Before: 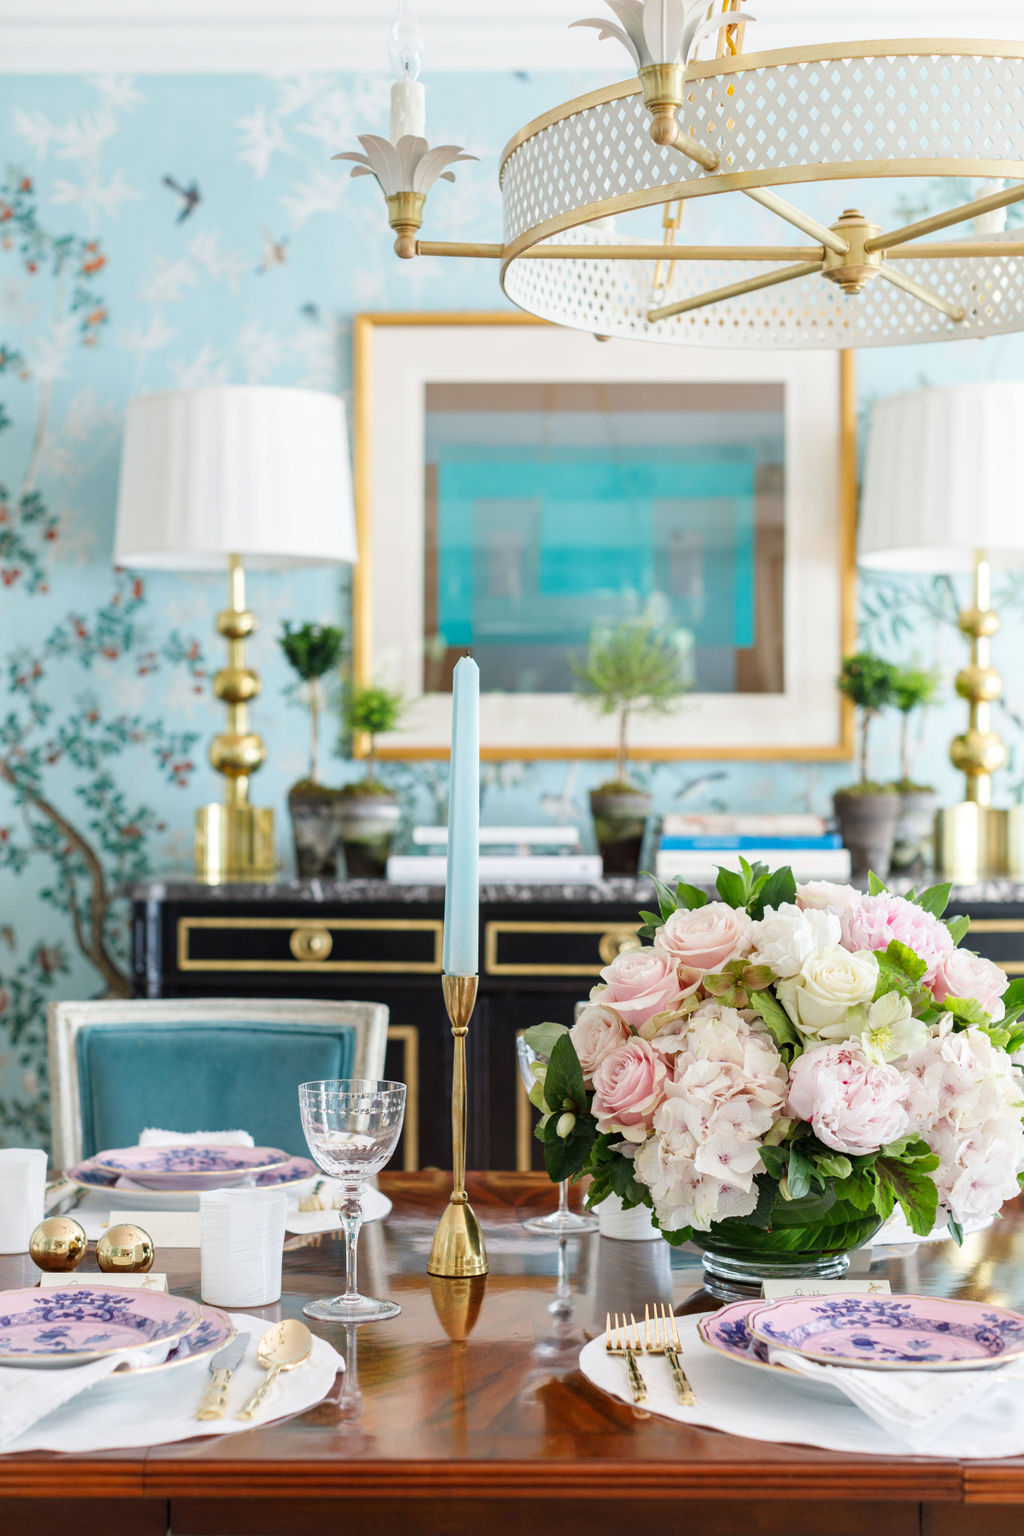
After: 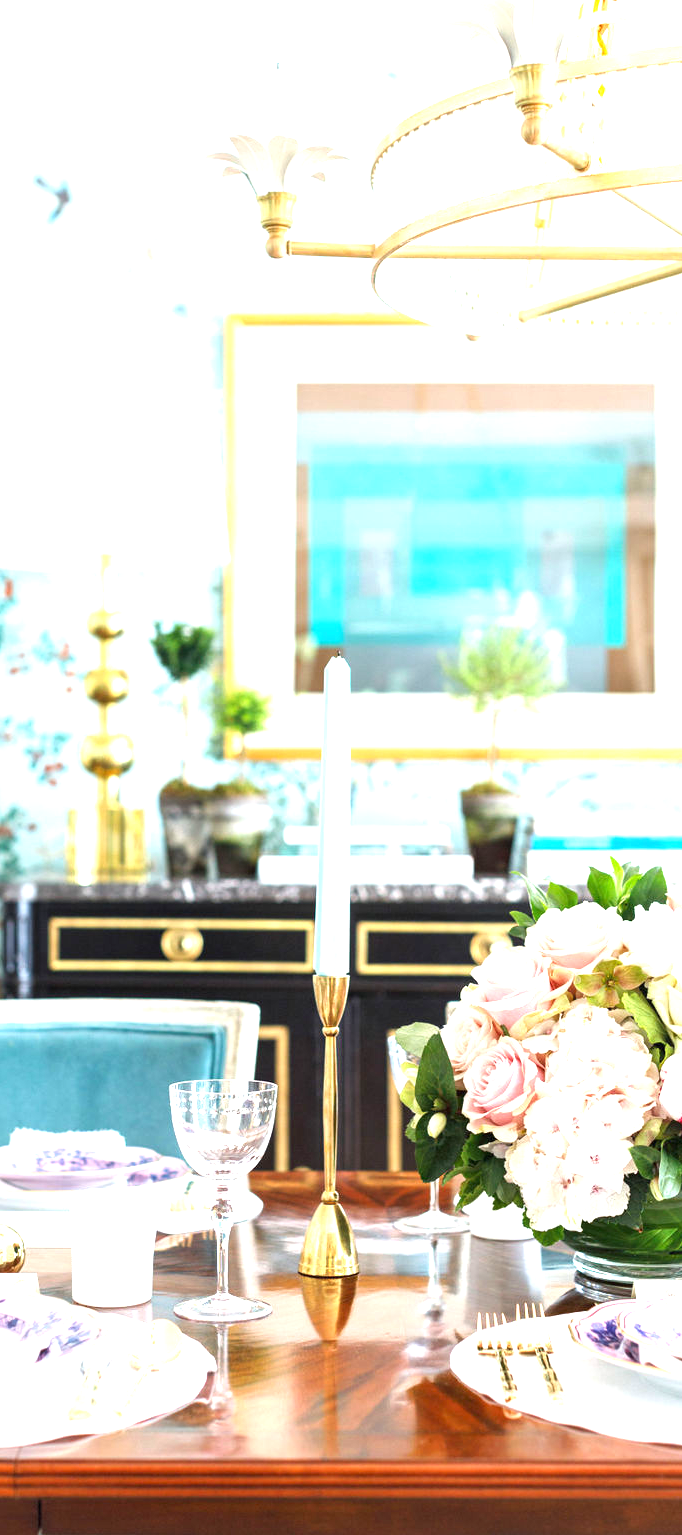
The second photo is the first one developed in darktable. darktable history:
exposure: black level correction 0, exposure 1.379 EV, compensate exposure bias true, compensate highlight preservation false
crop and rotate: left 12.648%, right 20.685%
